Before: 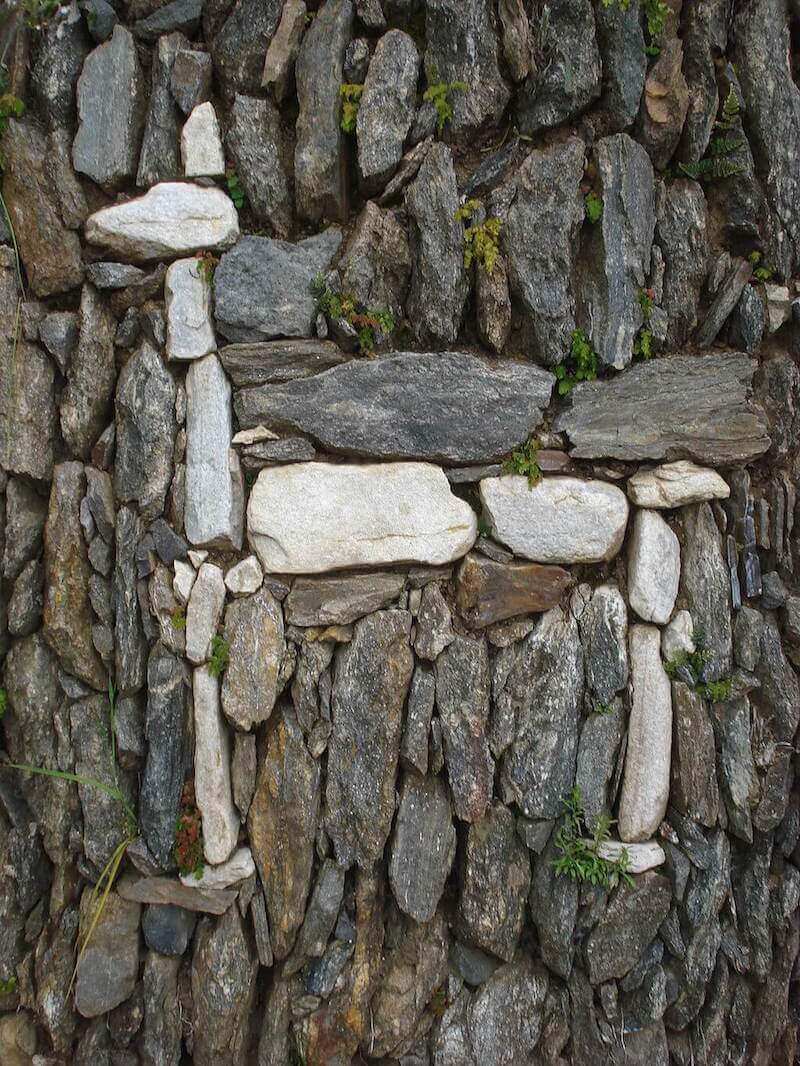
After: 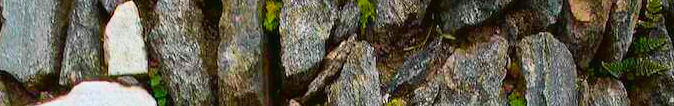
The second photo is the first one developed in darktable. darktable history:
color balance rgb: perceptual saturation grading › global saturation 25%, perceptual brilliance grading › mid-tones 10%, perceptual brilliance grading › shadows 15%, global vibrance 20%
crop and rotate: left 9.644%, top 9.491%, right 6.021%, bottom 80.509%
tone curve: curves: ch0 [(0, 0.024) (0.031, 0.027) (0.113, 0.069) (0.198, 0.18) (0.304, 0.303) (0.441, 0.462) (0.557, 0.6) (0.711, 0.79) (0.812, 0.878) (0.927, 0.935) (1, 0.963)]; ch1 [(0, 0) (0.222, 0.2) (0.343, 0.325) (0.45, 0.441) (0.502, 0.501) (0.527, 0.534) (0.55, 0.561) (0.632, 0.656) (0.735, 0.754) (1, 1)]; ch2 [(0, 0) (0.249, 0.222) (0.352, 0.348) (0.424, 0.439) (0.476, 0.482) (0.499, 0.501) (0.517, 0.516) (0.532, 0.544) (0.558, 0.585) (0.596, 0.629) (0.726, 0.745) (0.82, 0.796) (0.998, 0.928)], color space Lab, independent channels, preserve colors none
